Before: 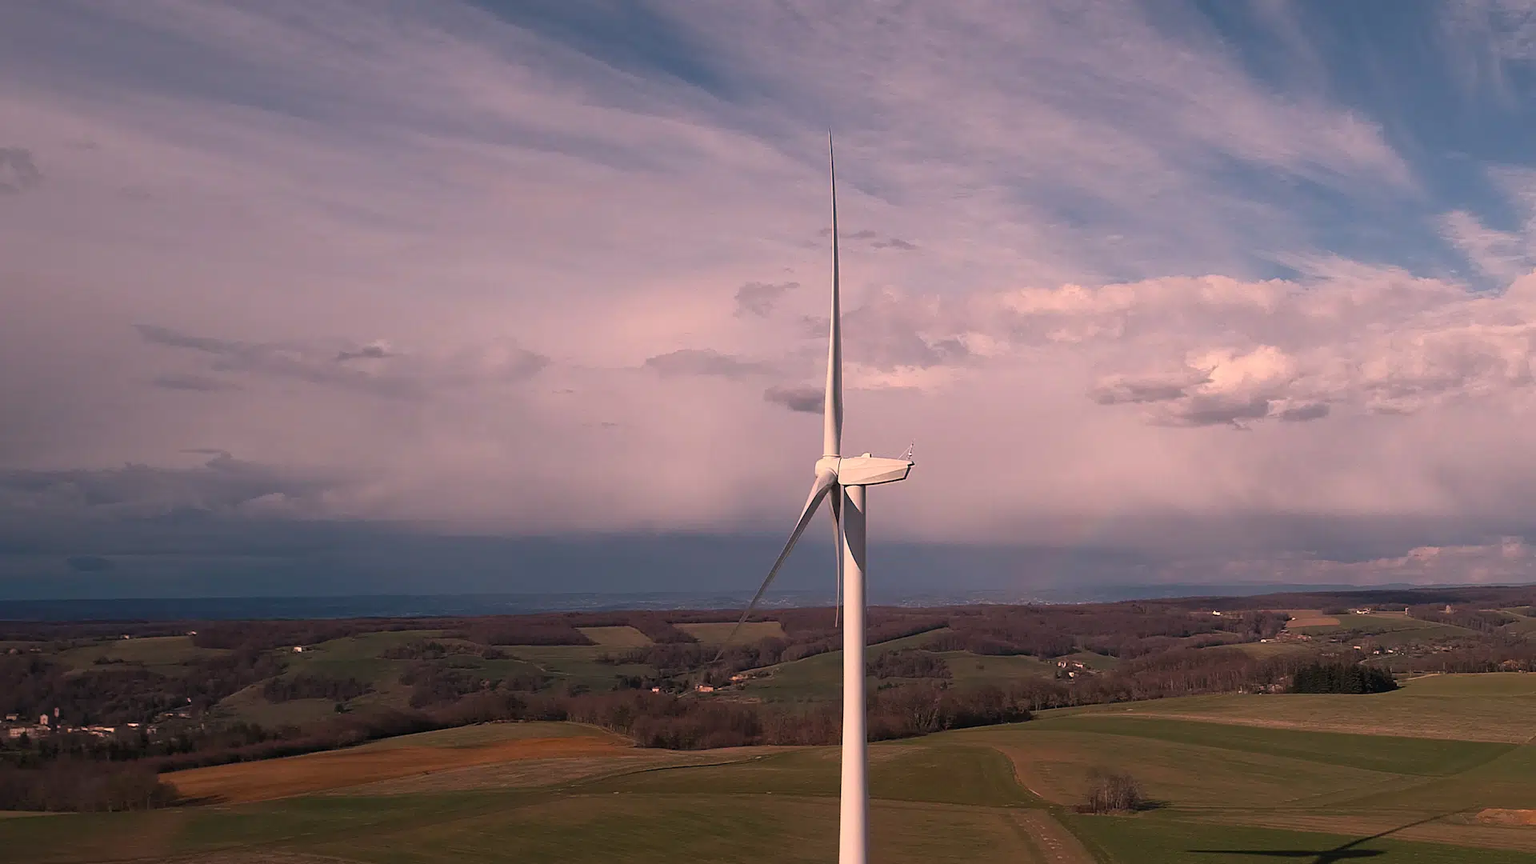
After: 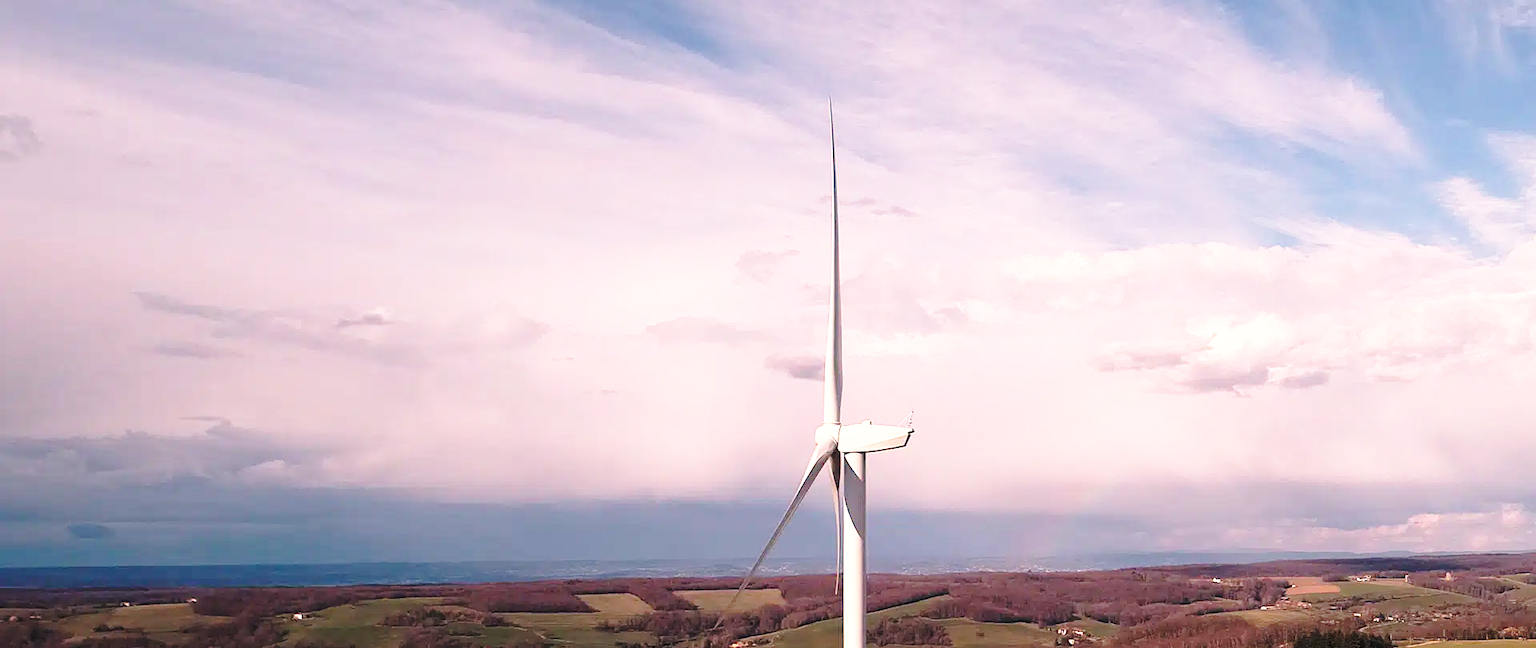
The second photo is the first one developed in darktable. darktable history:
base curve: curves: ch0 [(0, 0) (0.036, 0.037) (0.121, 0.228) (0.46, 0.76) (0.859, 0.983) (1, 1)], preserve colors none
crop: top 3.857%, bottom 21.132%
exposure: black level correction 0, exposure 0.7 EV, compensate exposure bias true, compensate highlight preservation false
